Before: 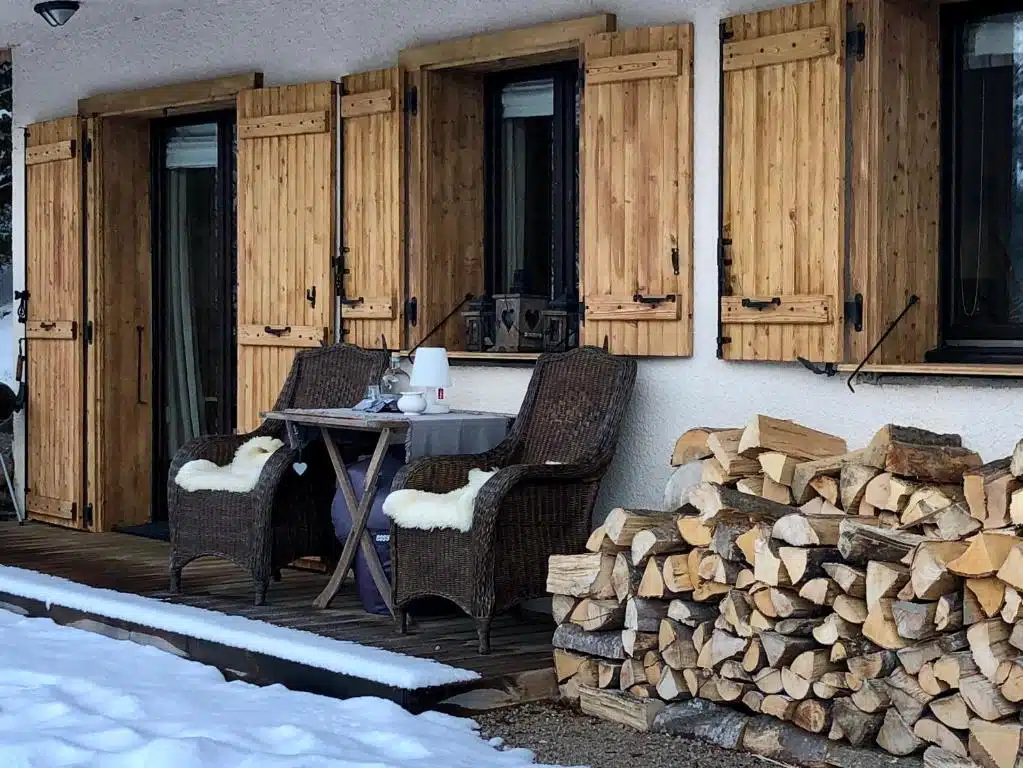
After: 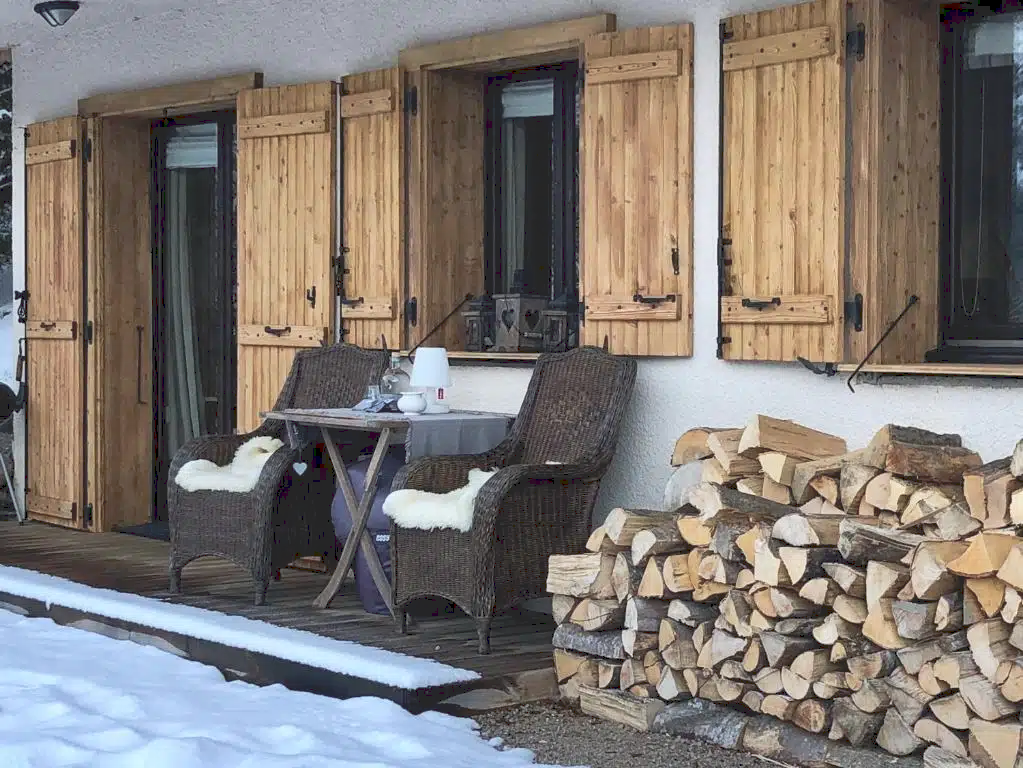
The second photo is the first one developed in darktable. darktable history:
tone curve: curves: ch0 [(0, 0) (0.003, 0.144) (0.011, 0.149) (0.025, 0.159) (0.044, 0.183) (0.069, 0.207) (0.1, 0.236) (0.136, 0.269) (0.177, 0.303) (0.224, 0.339) (0.277, 0.38) (0.335, 0.428) (0.399, 0.478) (0.468, 0.539) (0.543, 0.604) (0.623, 0.679) (0.709, 0.755) (0.801, 0.836) (0.898, 0.918) (1, 1)], preserve colors none
exposure: compensate highlight preservation false
